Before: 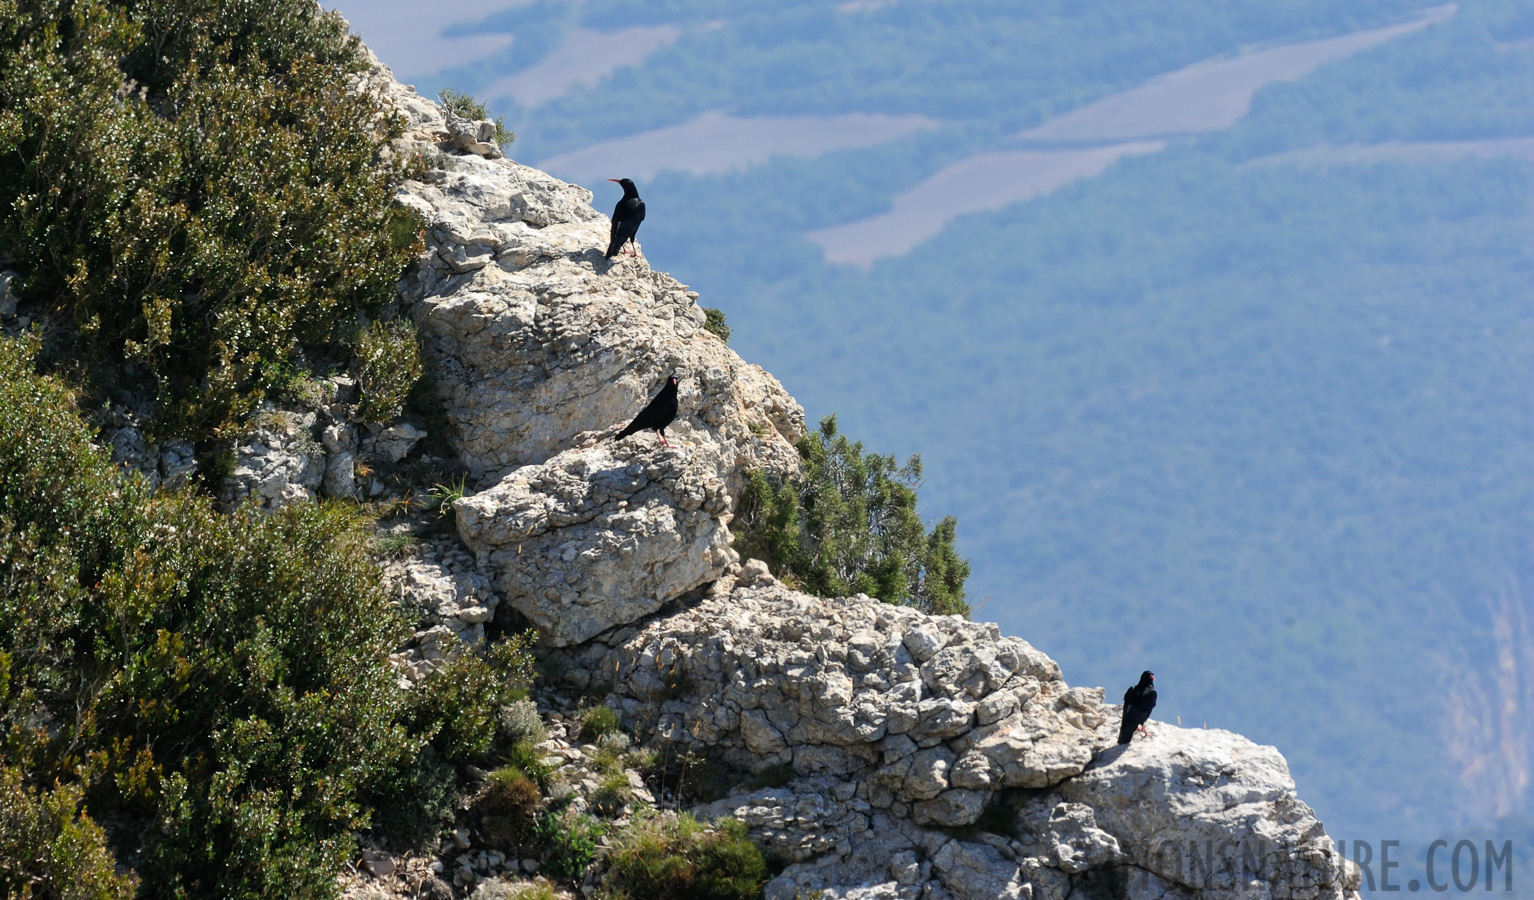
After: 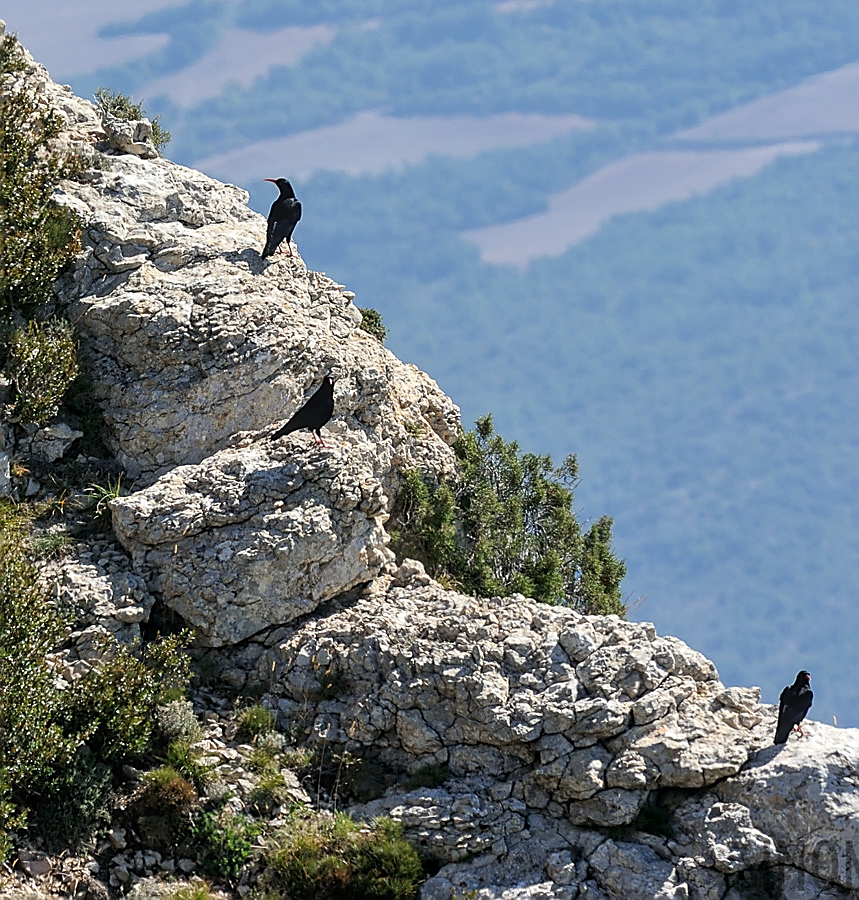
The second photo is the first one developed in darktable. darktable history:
local contrast: on, module defaults
sharpen: radius 1.423, amount 1.245, threshold 0.769
crop and rotate: left 22.452%, right 21.541%
